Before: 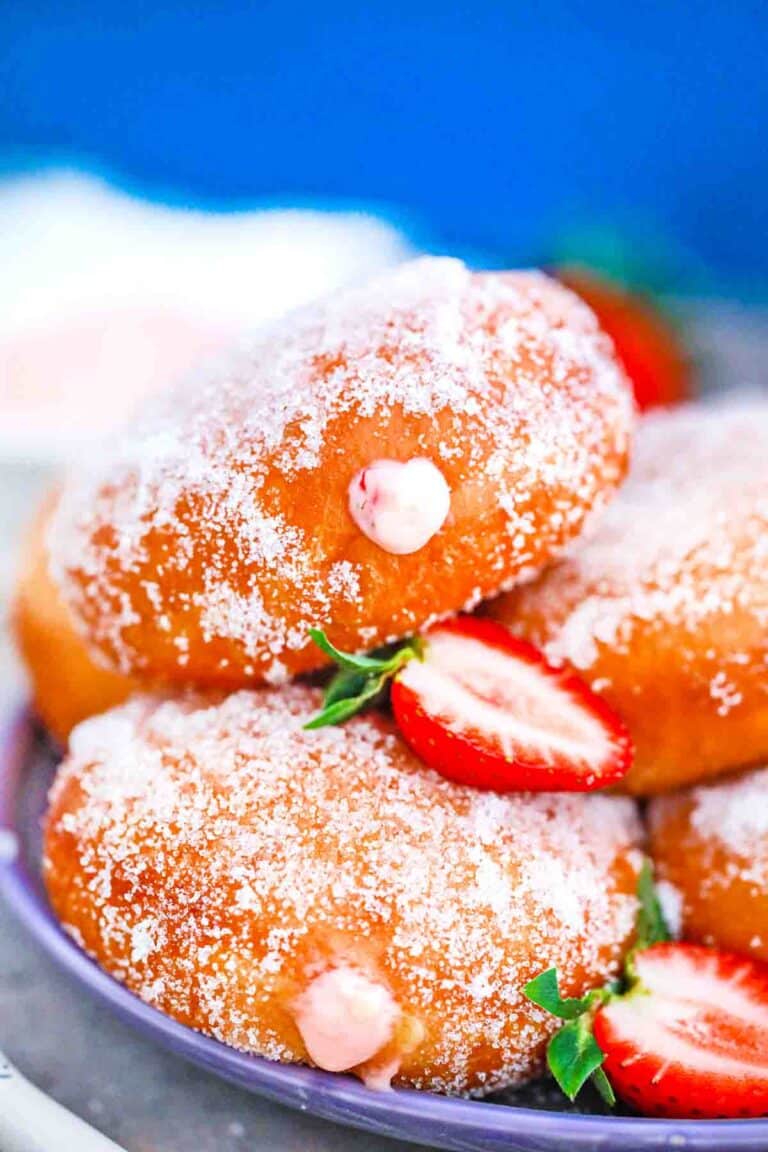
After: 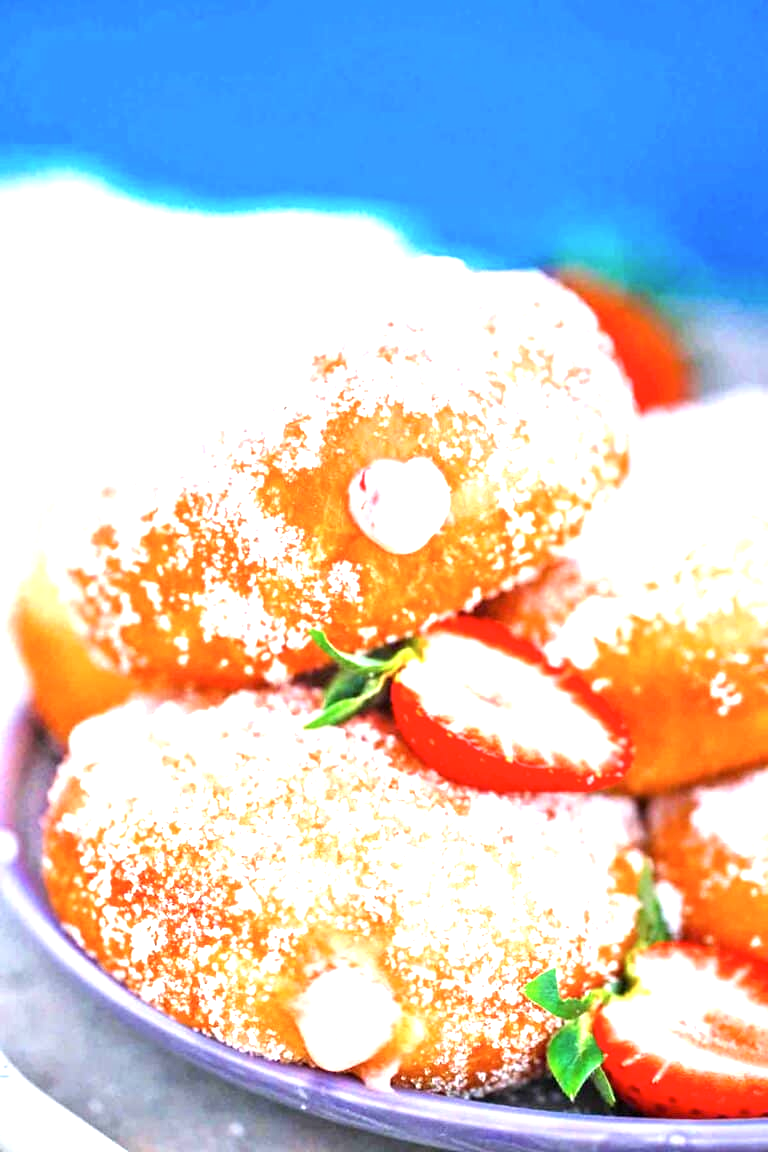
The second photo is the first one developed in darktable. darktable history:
contrast brightness saturation: contrast 0.014, saturation -0.062
exposure: black level correction 0.001, exposure 1.12 EV, compensate exposure bias true, compensate highlight preservation false
